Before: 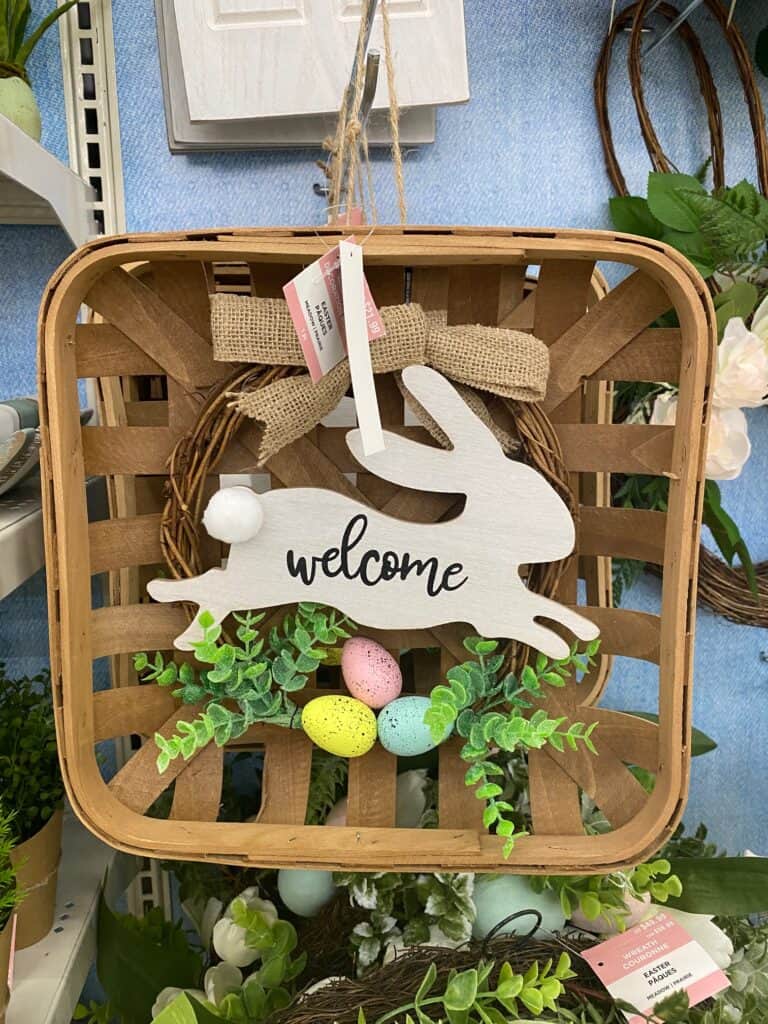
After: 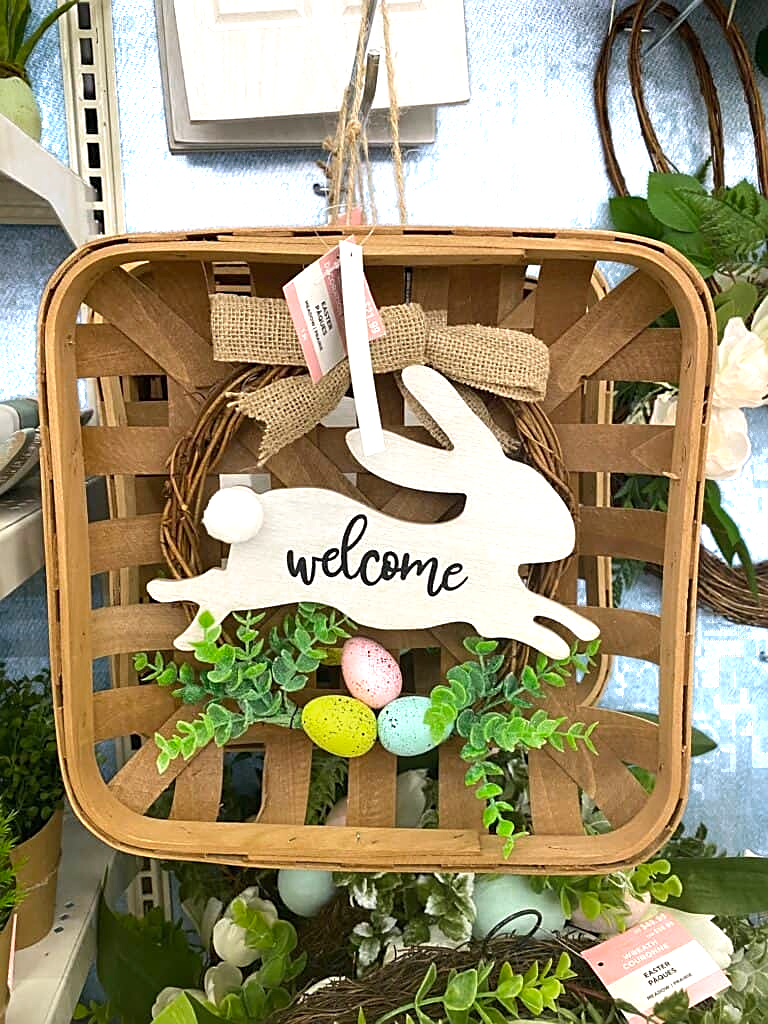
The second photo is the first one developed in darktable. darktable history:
color zones: curves: ch0 [(0.203, 0.433) (0.607, 0.517) (0.697, 0.696) (0.705, 0.897)]
exposure: exposure 0.6 EV, compensate highlight preservation false
sharpen: on, module defaults
